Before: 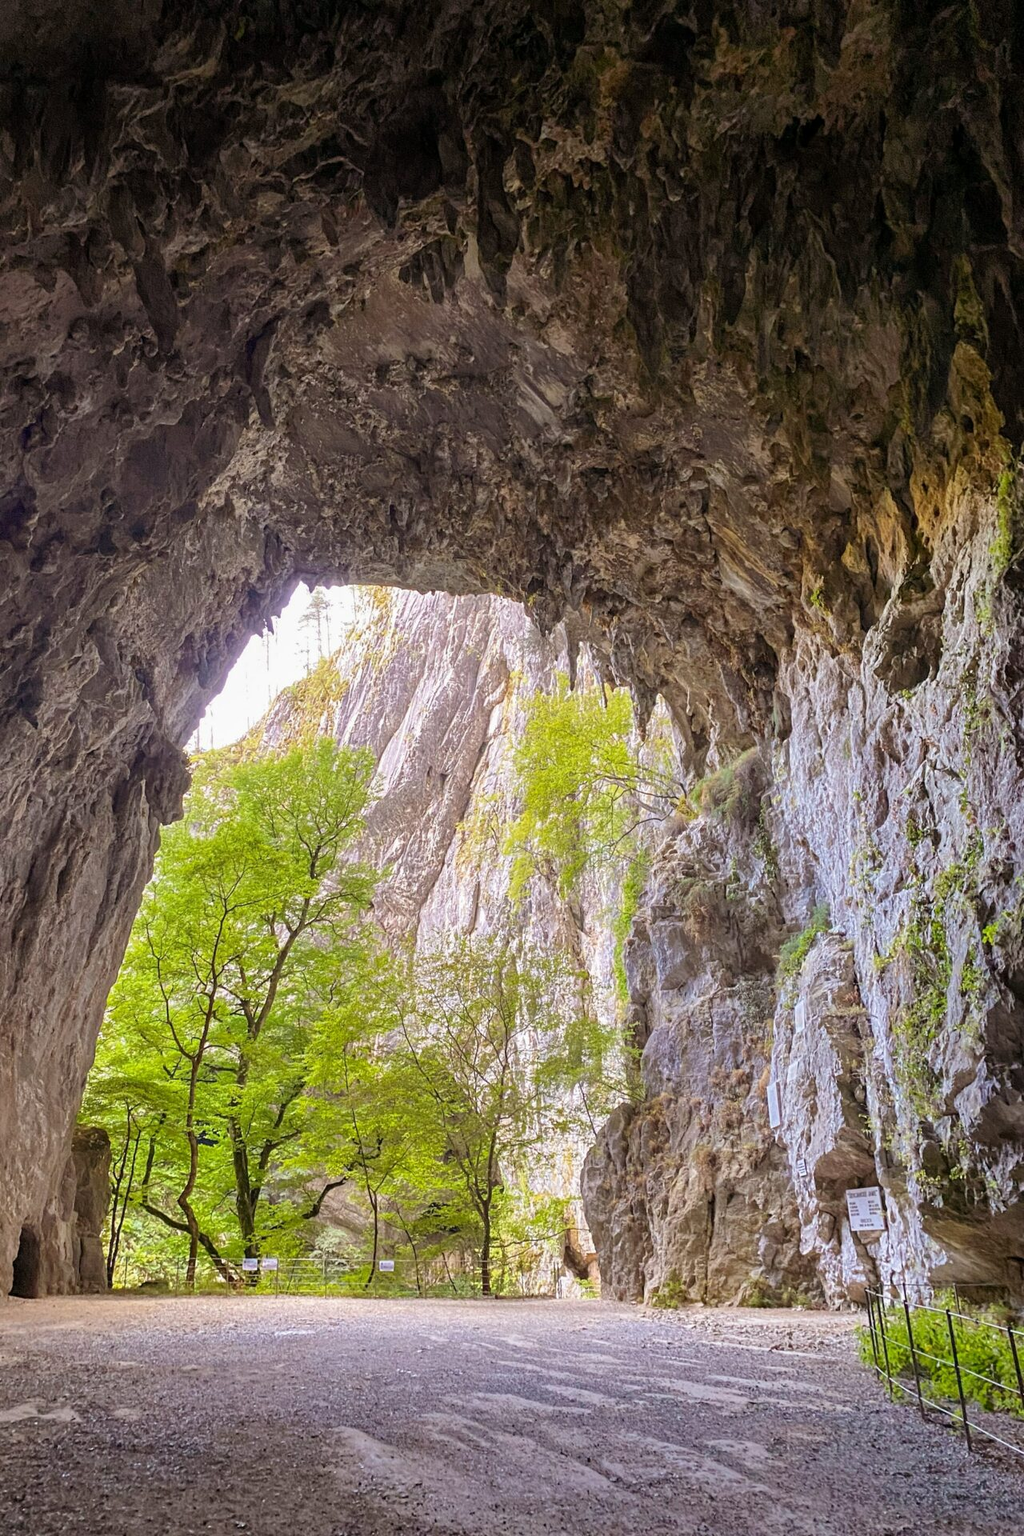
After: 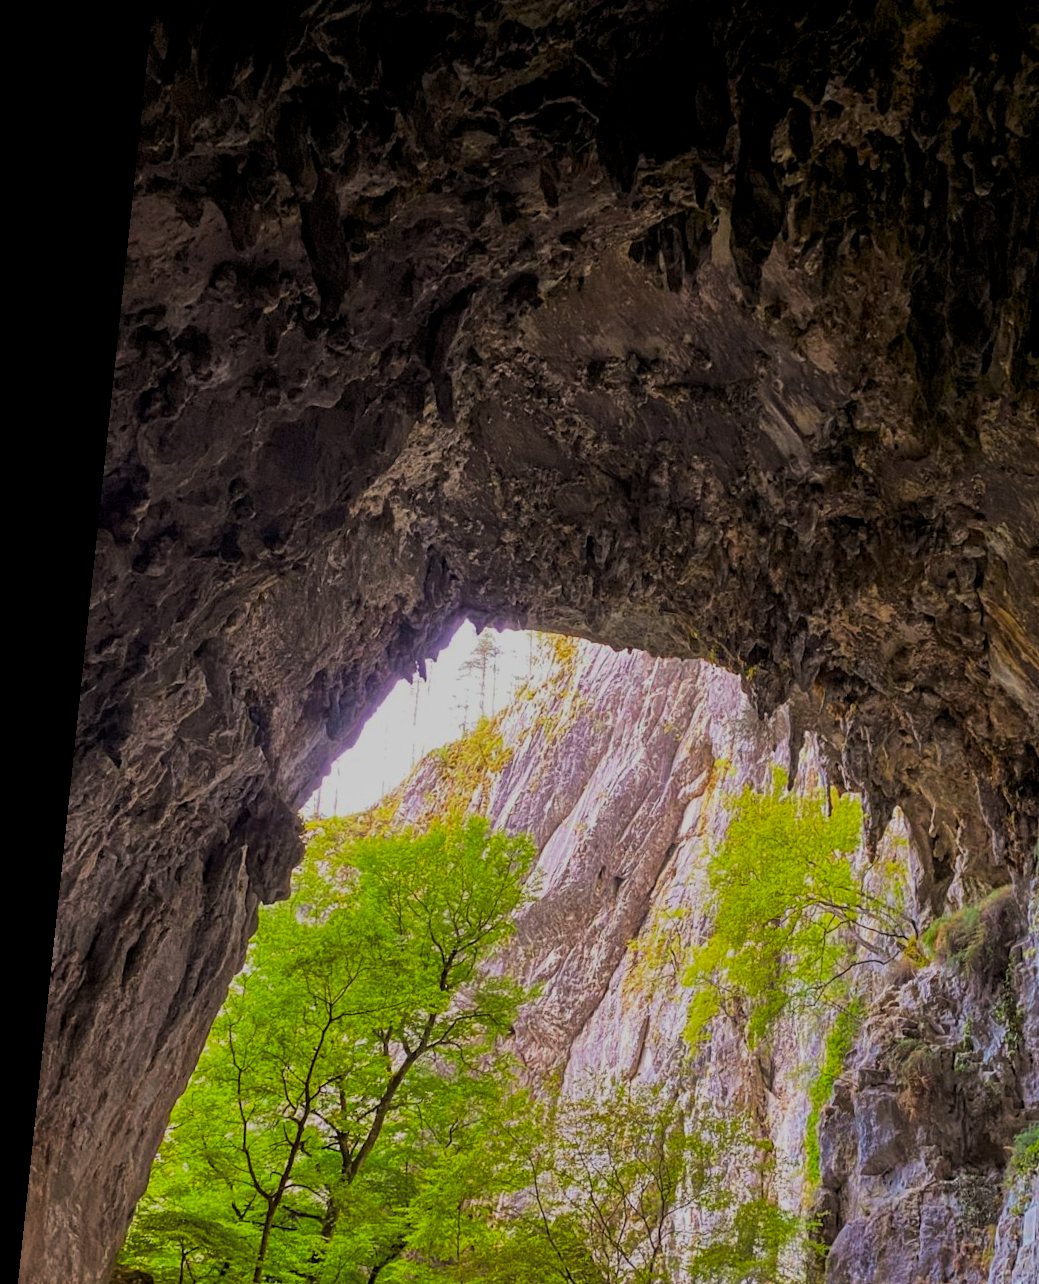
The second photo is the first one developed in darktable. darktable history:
crop and rotate: angle -6.04°, left 2.213%, top 7.03%, right 27.315%, bottom 30.116%
tone curve: curves: ch0 [(0, 0) (0.536, 0.402) (1, 1)], preserve colors none
filmic rgb: middle gray luminance 28.88%, black relative exposure -10.38 EV, white relative exposure 5.48 EV, target black luminance 0%, hardness 3.95, latitude 2.95%, contrast 1.132, highlights saturation mix 3.94%, shadows ↔ highlights balance 14.55%
color balance rgb: power › hue 73.55°, global offset › luminance -0.389%, perceptual saturation grading › global saturation 19.589%, global vibrance 20%
